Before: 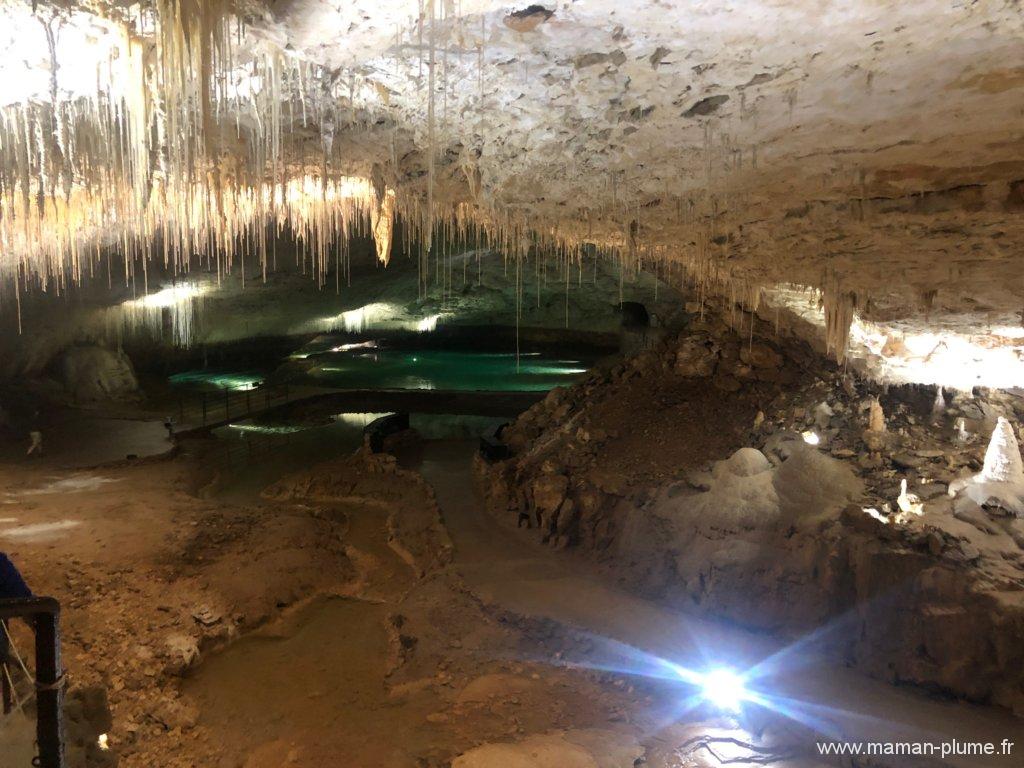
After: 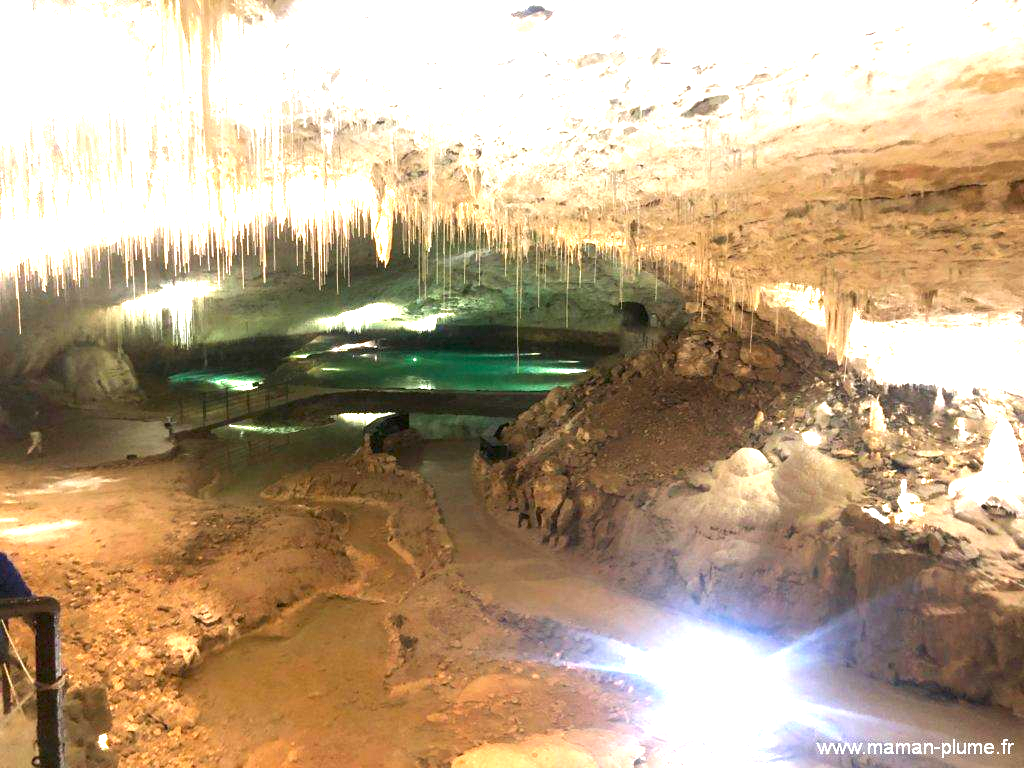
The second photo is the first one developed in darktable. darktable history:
exposure: exposure 2.207 EV, compensate highlight preservation false
velvia: strength 9.25%
